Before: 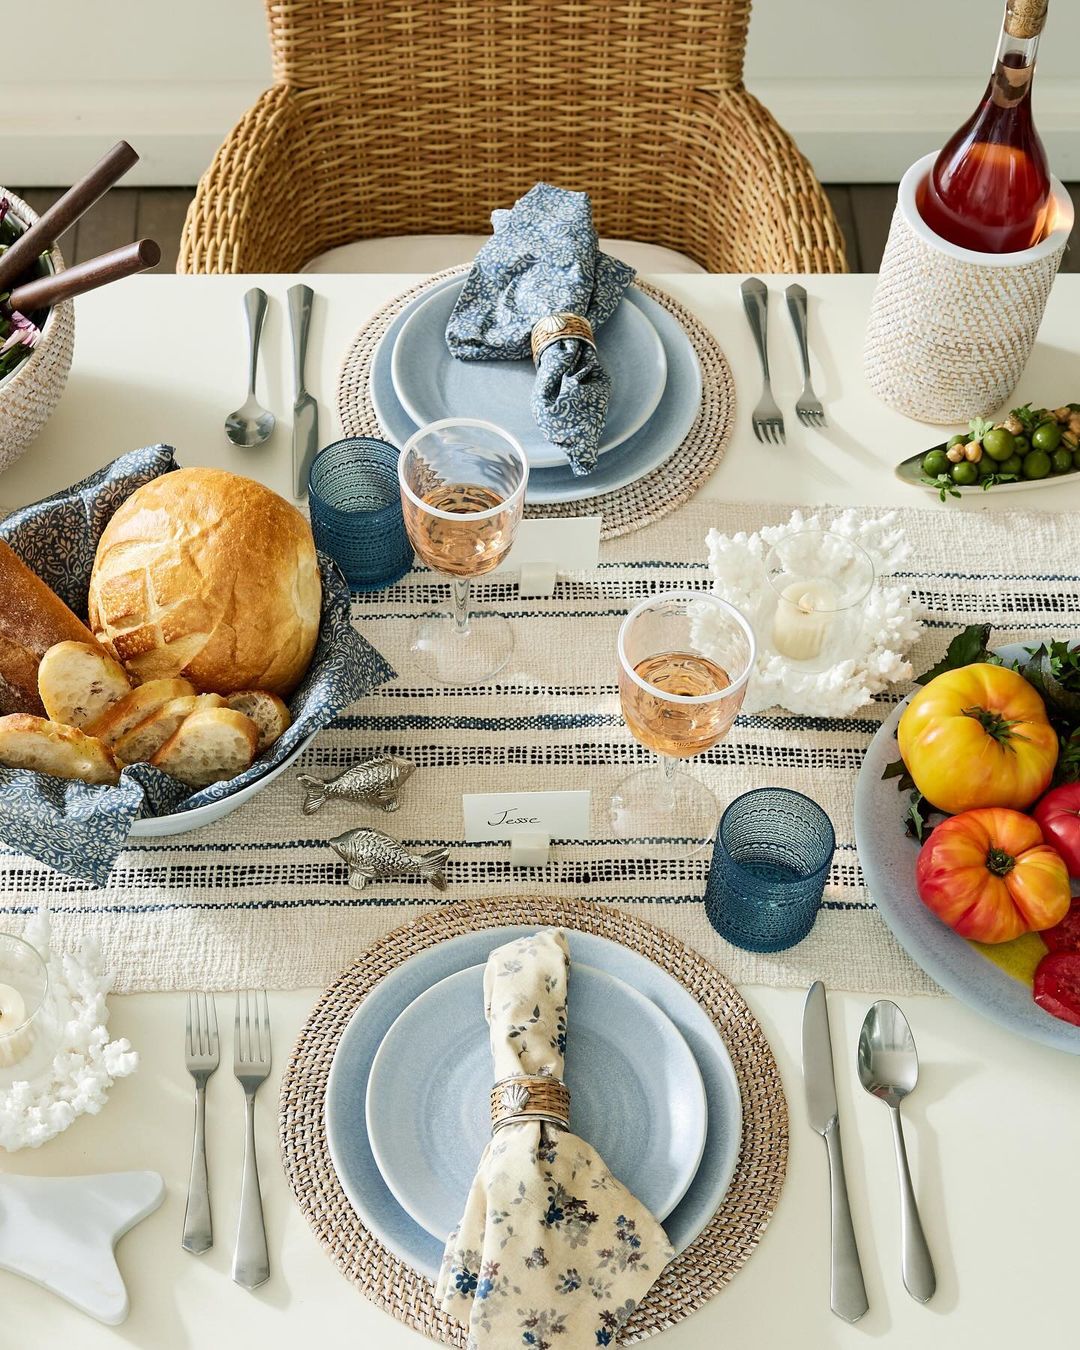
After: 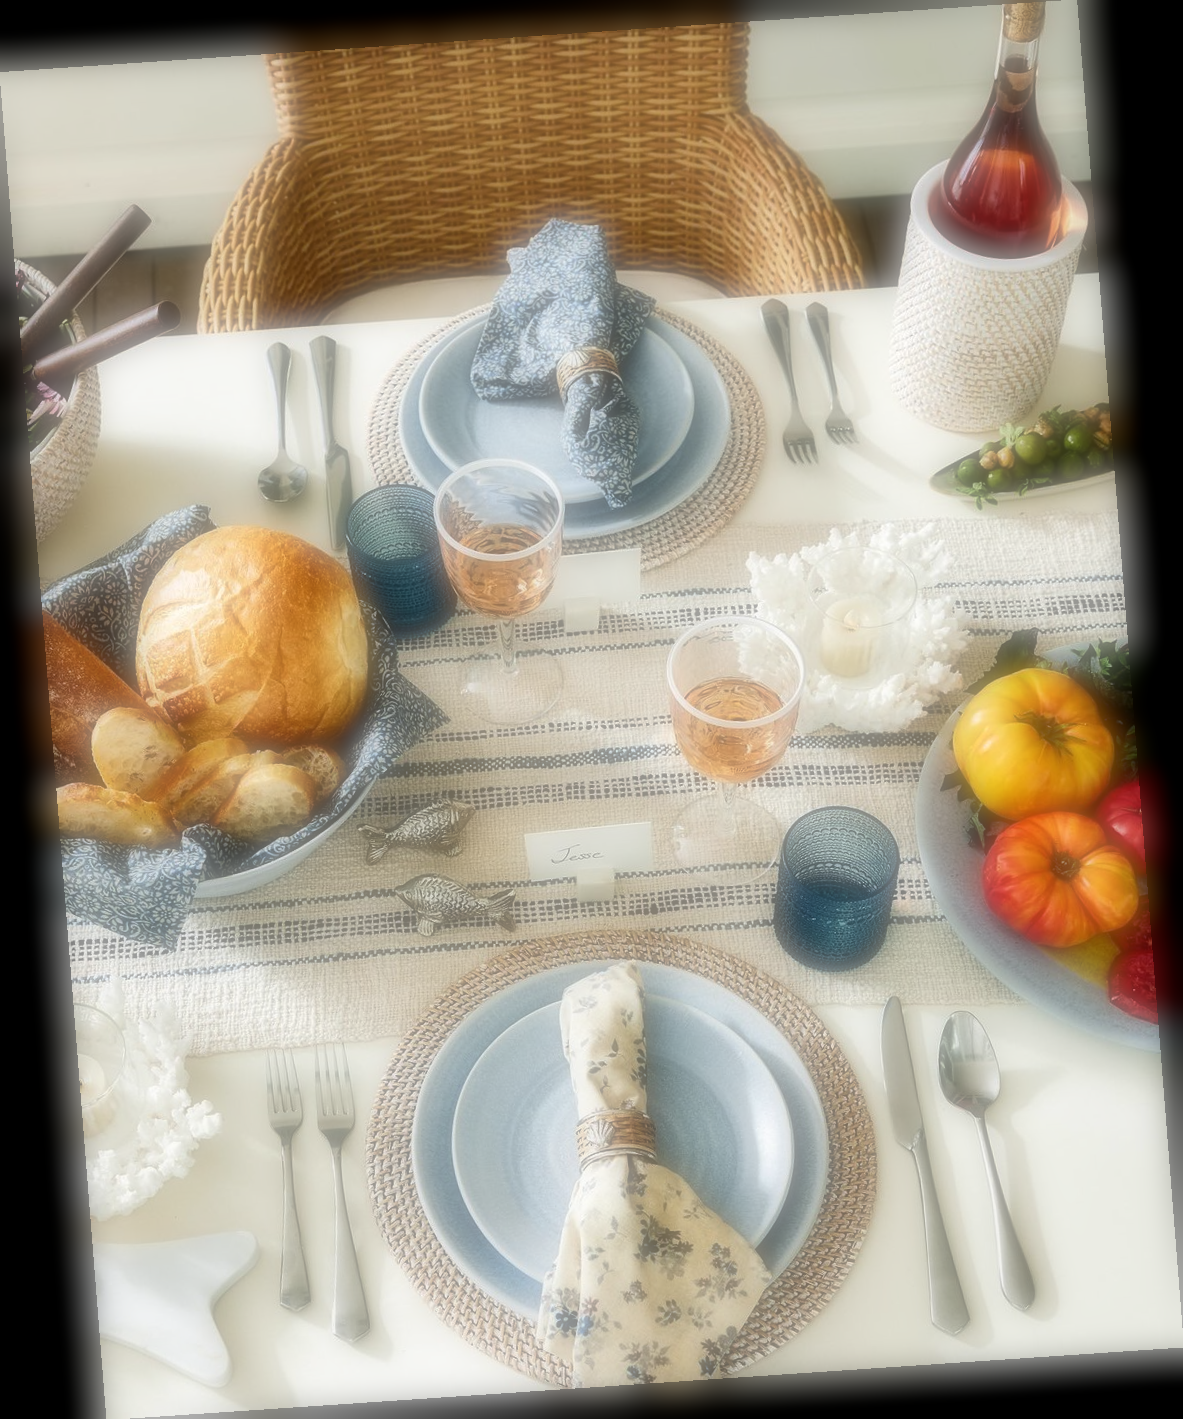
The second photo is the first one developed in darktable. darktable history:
rotate and perspective: rotation -4.2°, shear 0.006, automatic cropping off
local contrast: highlights 100%, shadows 100%, detail 120%, midtone range 0.2
soften: on, module defaults
